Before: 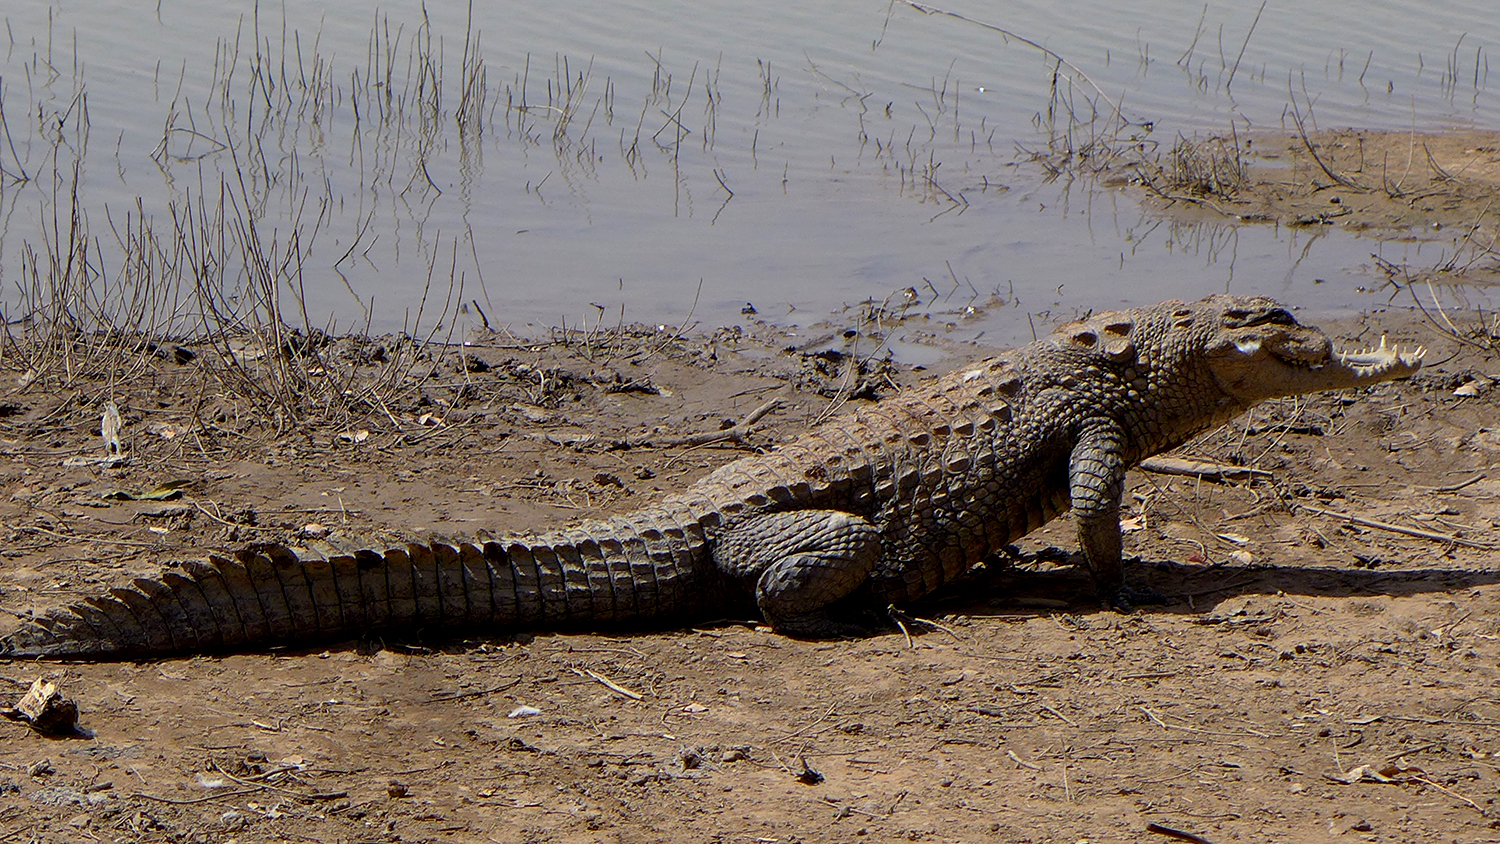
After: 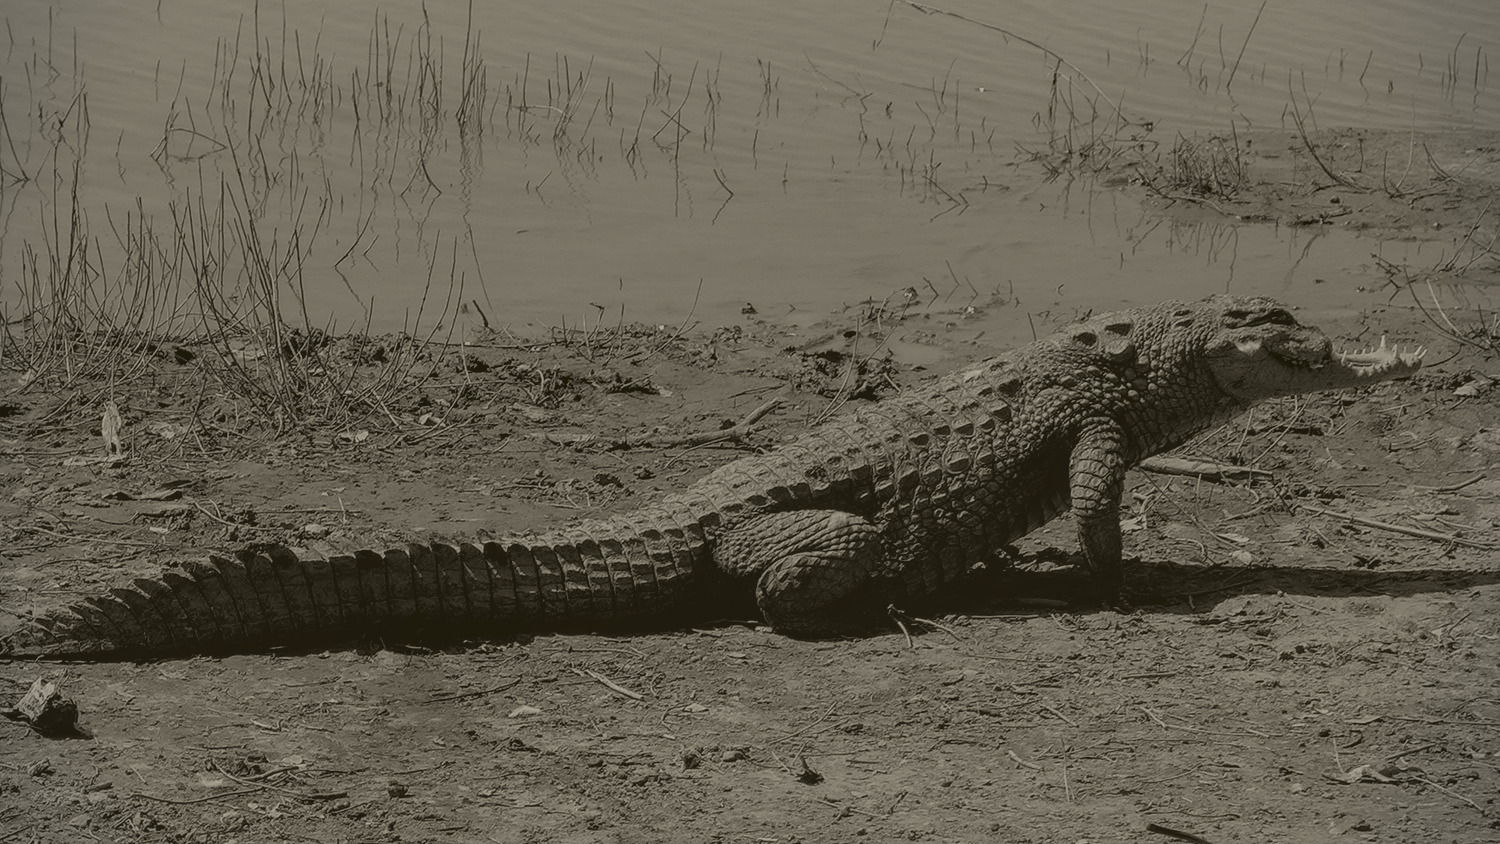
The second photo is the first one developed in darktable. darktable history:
white balance: red 0.967, blue 1.049
exposure: exposure 0.217 EV, compensate highlight preservation false
local contrast: on, module defaults
colorize: hue 41.44°, saturation 22%, source mix 60%, lightness 10.61%
filmic rgb: black relative exposure -11.35 EV, white relative exposure 3.22 EV, hardness 6.76, color science v6 (2022)
rotate and perspective: crop left 0, crop top 0
vignetting: fall-off start 92.6%, brightness -0.52, saturation -0.51, center (-0.012, 0)
